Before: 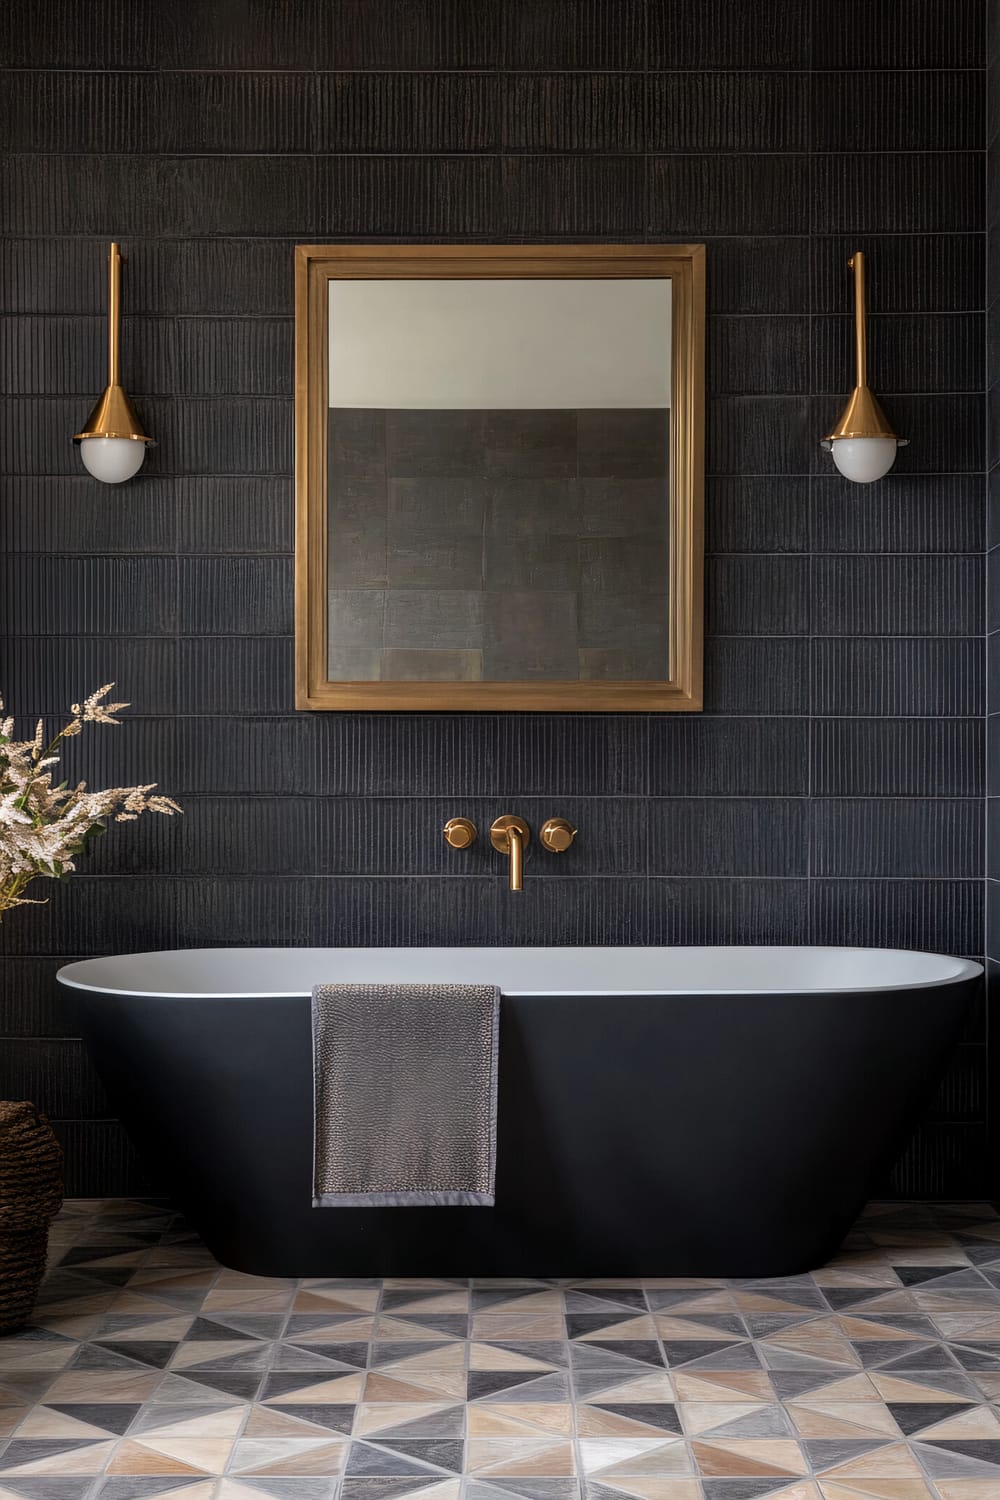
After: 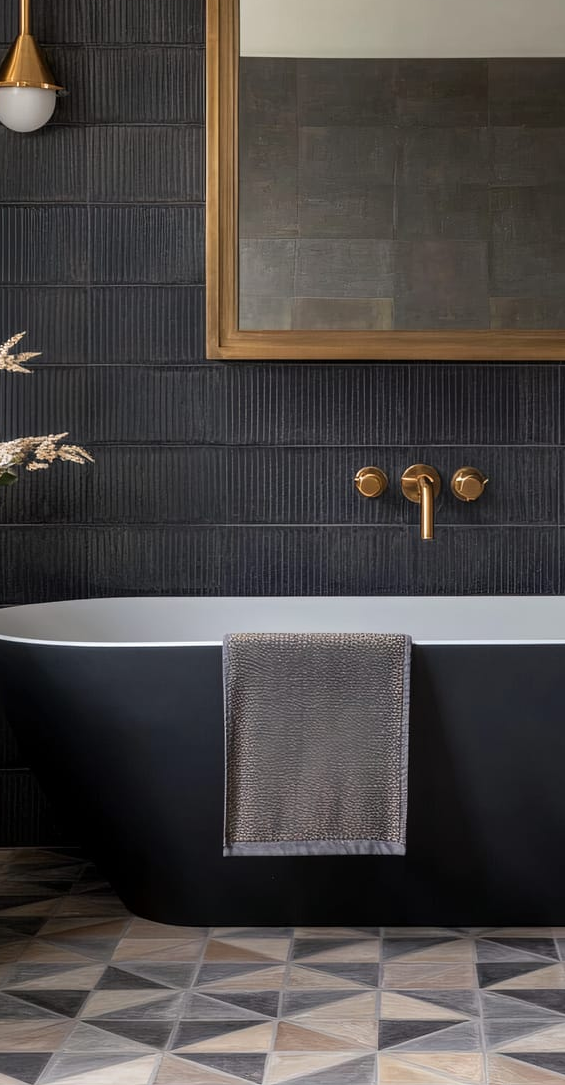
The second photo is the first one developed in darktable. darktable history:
crop: left 8.915%, top 23.455%, right 34.5%, bottom 4.189%
